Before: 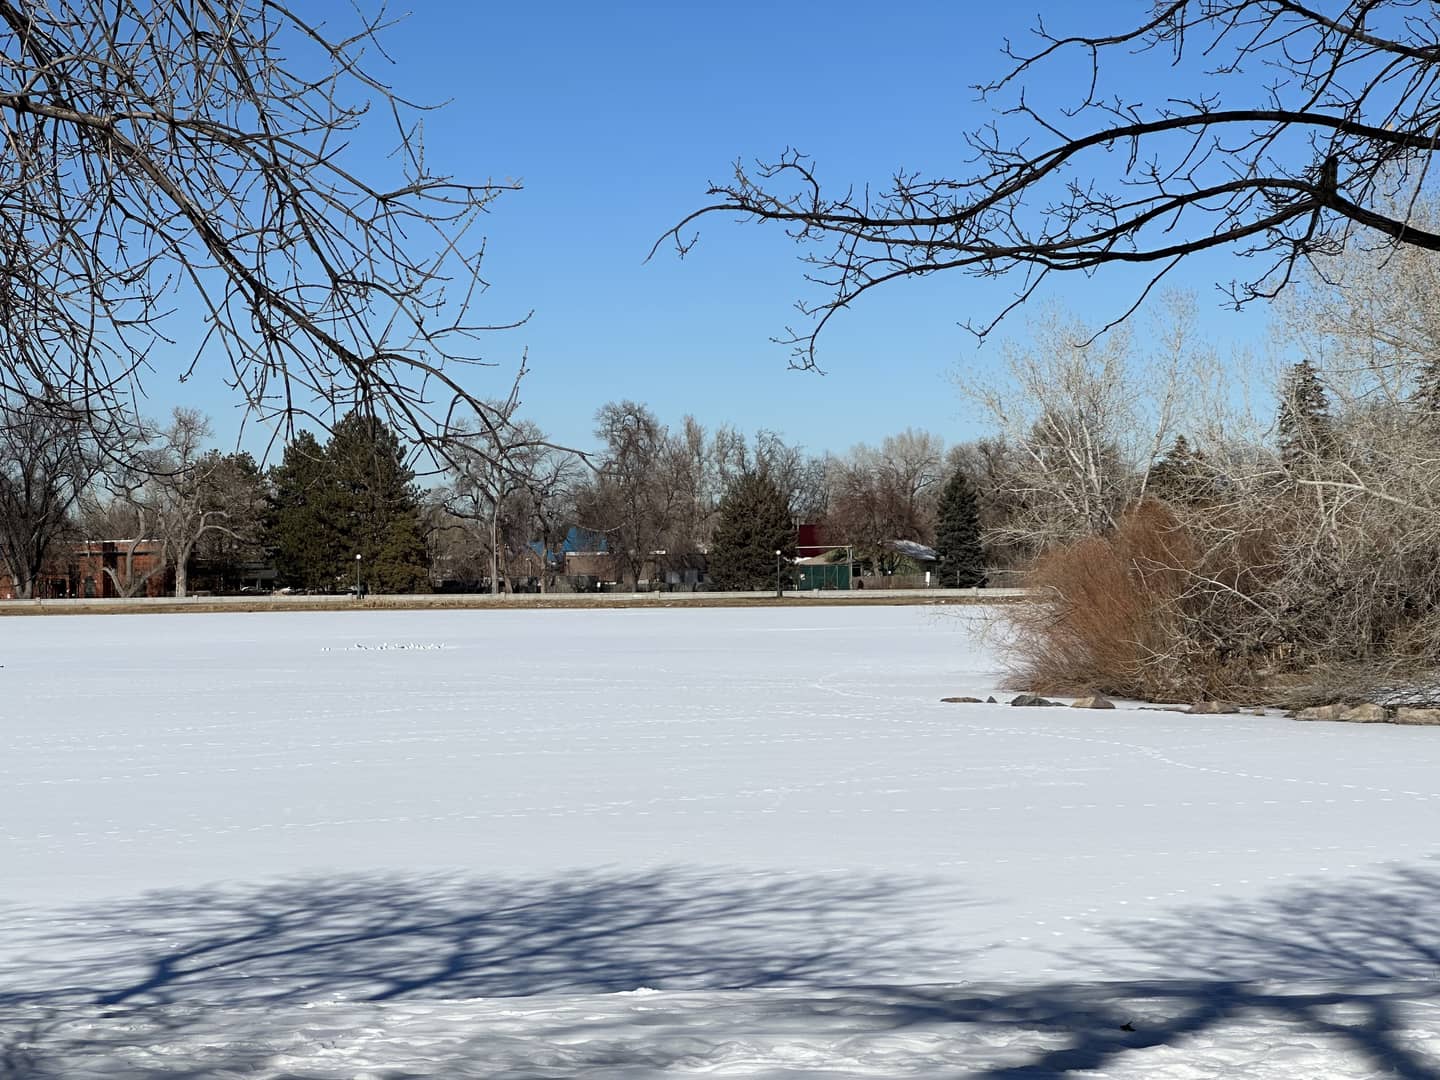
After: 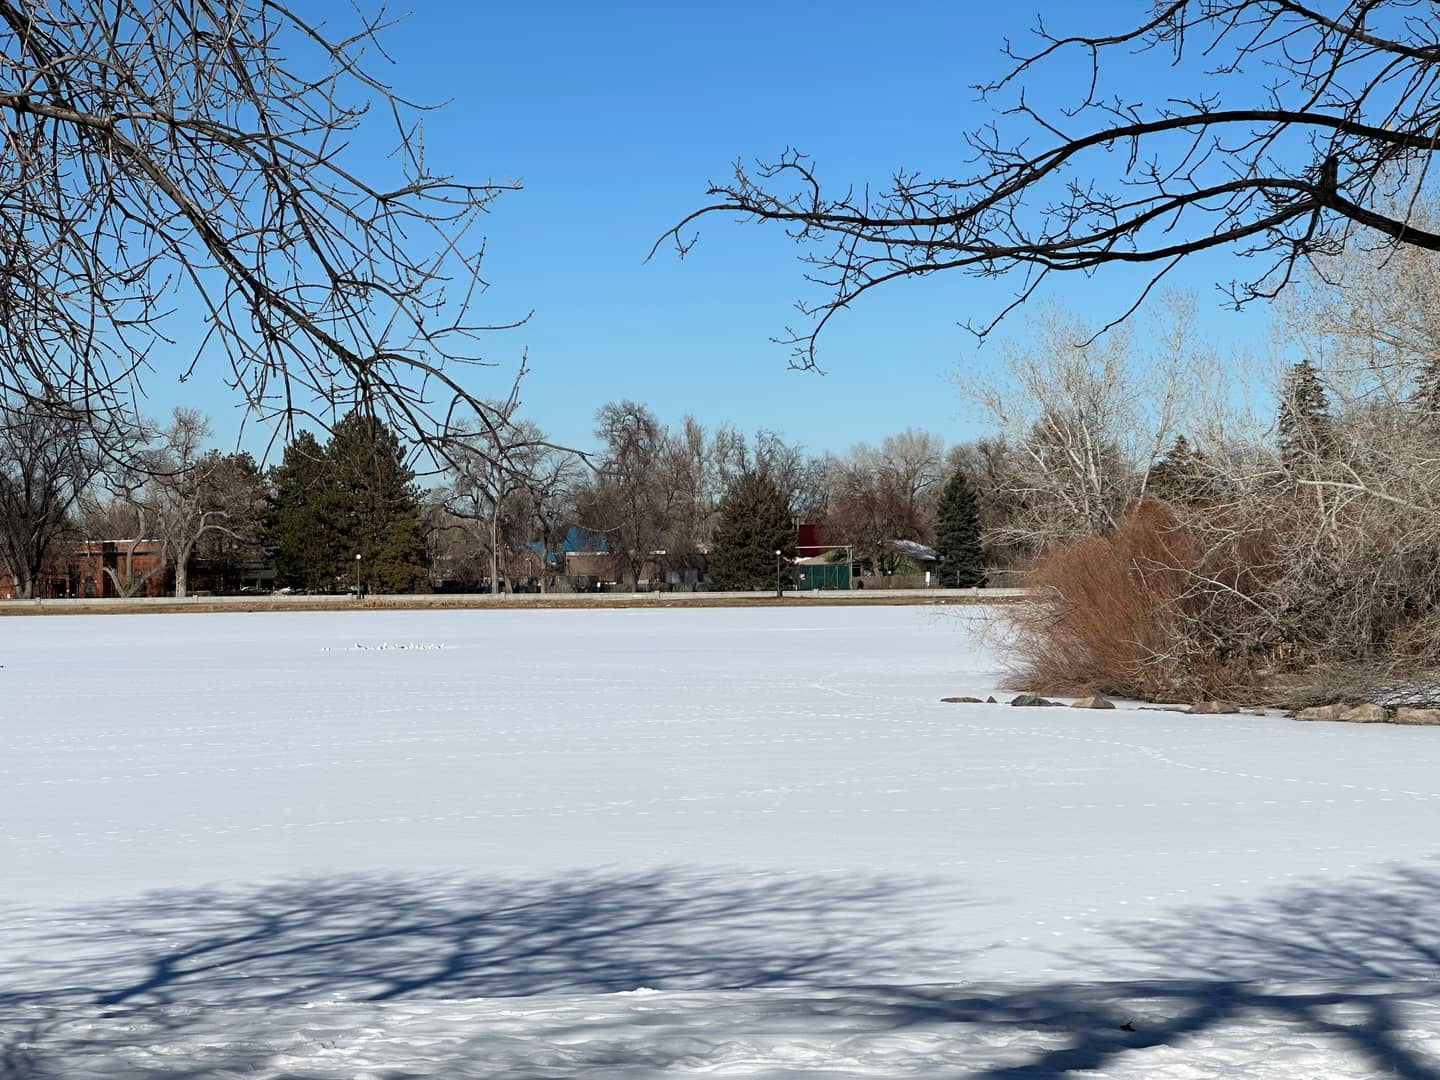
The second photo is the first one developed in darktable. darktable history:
color balance rgb: global vibrance 10%
color zones: curves: ch0 [(0, 0.613) (0.01, 0.613) (0.245, 0.448) (0.498, 0.529) (0.642, 0.665) (0.879, 0.777) (0.99, 0.613)]; ch1 [(0, 0) (0.143, 0) (0.286, 0) (0.429, 0) (0.571, 0) (0.714, 0) (0.857, 0)], mix -93.41%
